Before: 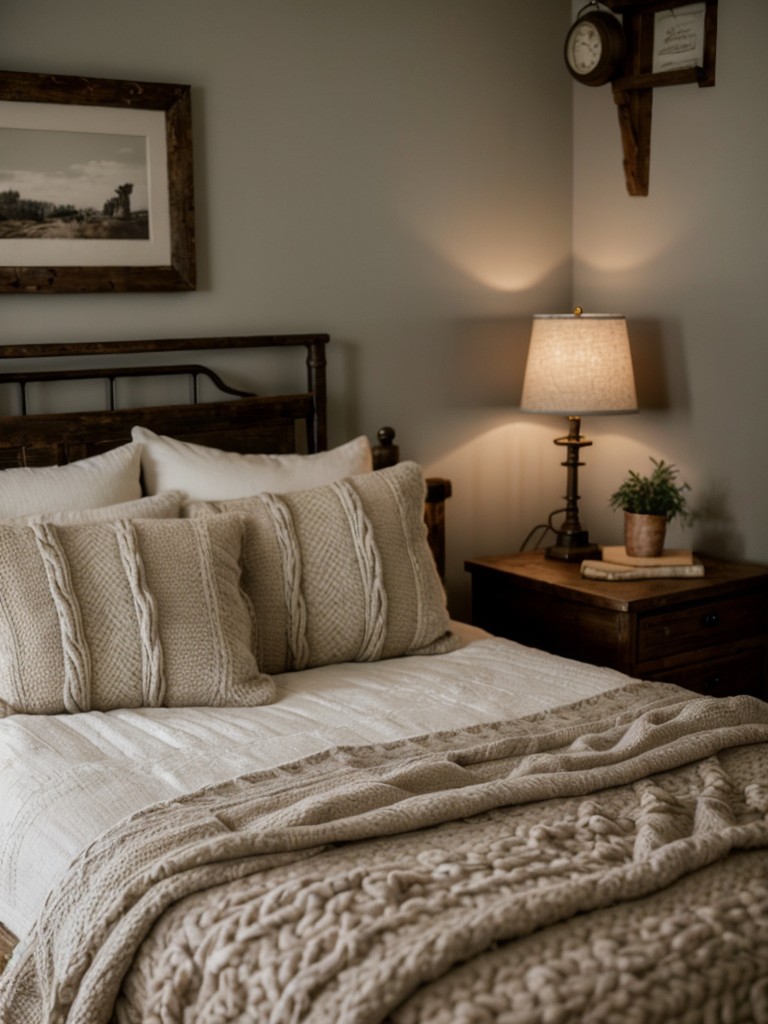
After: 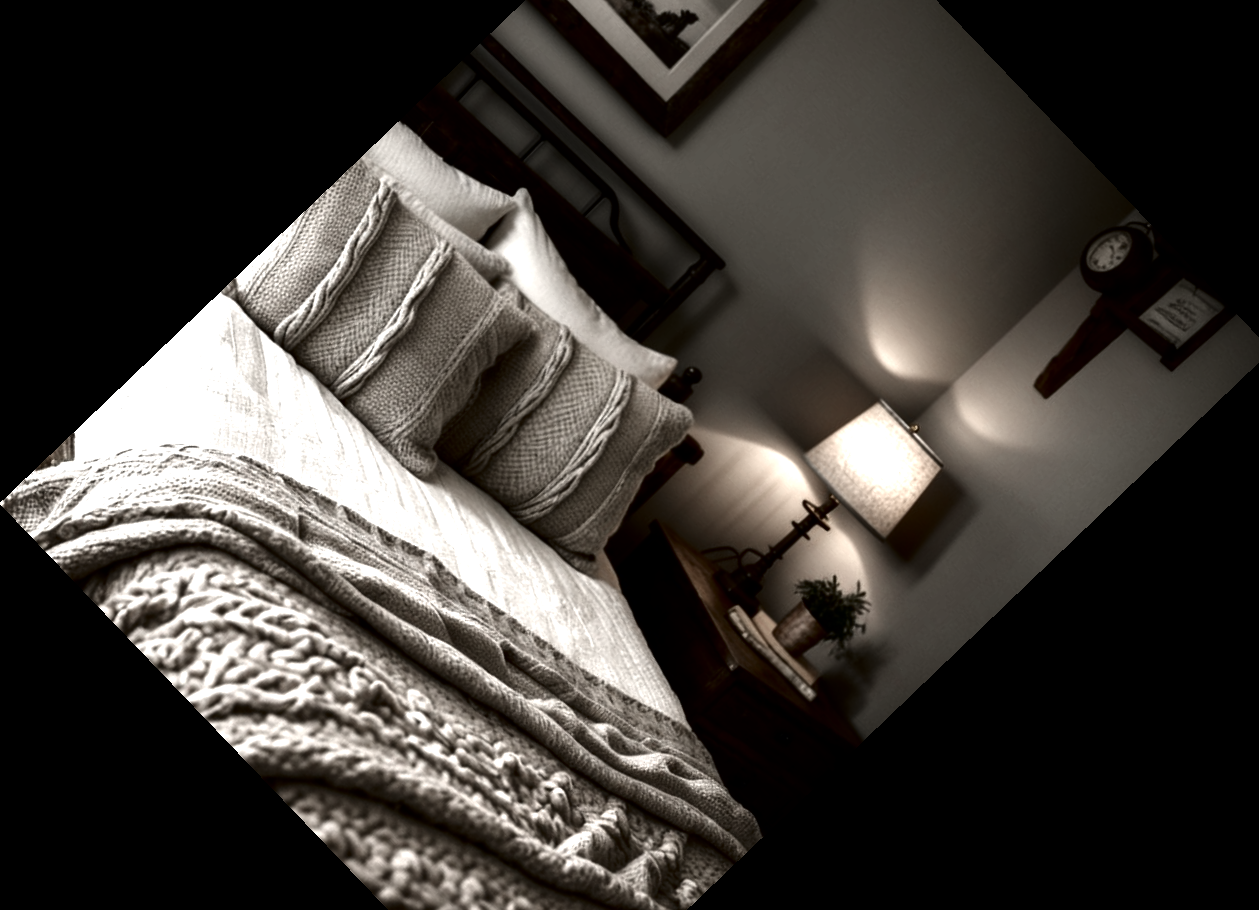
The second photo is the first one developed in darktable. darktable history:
contrast brightness saturation: contrast 0.09, brightness -0.59, saturation 0.17
color zones: curves: ch0 [(0, 0.5) (0.125, 0.4) (0.25, 0.5) (0.375, 0.4) (0.5, 0.4) (0.625, 0.6) (0.75, 0.6) (0.875, 0.5)]; ch1 [(0, 0.4) (0.125, 0.5) (0.25, 0.4) (0.375, 0.4) (0.5, 0.4) (0.625, 0.4) (0.75, 0.5) (0.875, 0.4)]; ch2 [(0, 0.6) (0.125, 0.5) (0.25, 0.5) (0.375, 0.6) (0.5, 0.6) (0.625, 0.5) (0.75, 0.5) (0.875, 0.5)]
color calibration: x 0.334, y 0.349, temperature 5426 K
color correction: saturation 0.3
tone equalizer: -8 EV -0.417 EV, -7 EV -0.389 EV, -6 EV -0.333 EV, -5 EV -0.222 EV, -3 EV 0.222 EV, -2 EV 0.333 EV, -1 EV 0.389 EV, +0 EV 0.417 EV, edges refinement/feathering 500, mask exposure compensation -1.57 EV, preserve details no
crop and rotate: angle -46.26°, top 16.234%, right 0.912%, bottom 11.704%
graduated density: rotation 5.63°, offset 76.9
exposure: exposure 1.25 EV, compensate exposure bias true, compensate highlight preservation false
